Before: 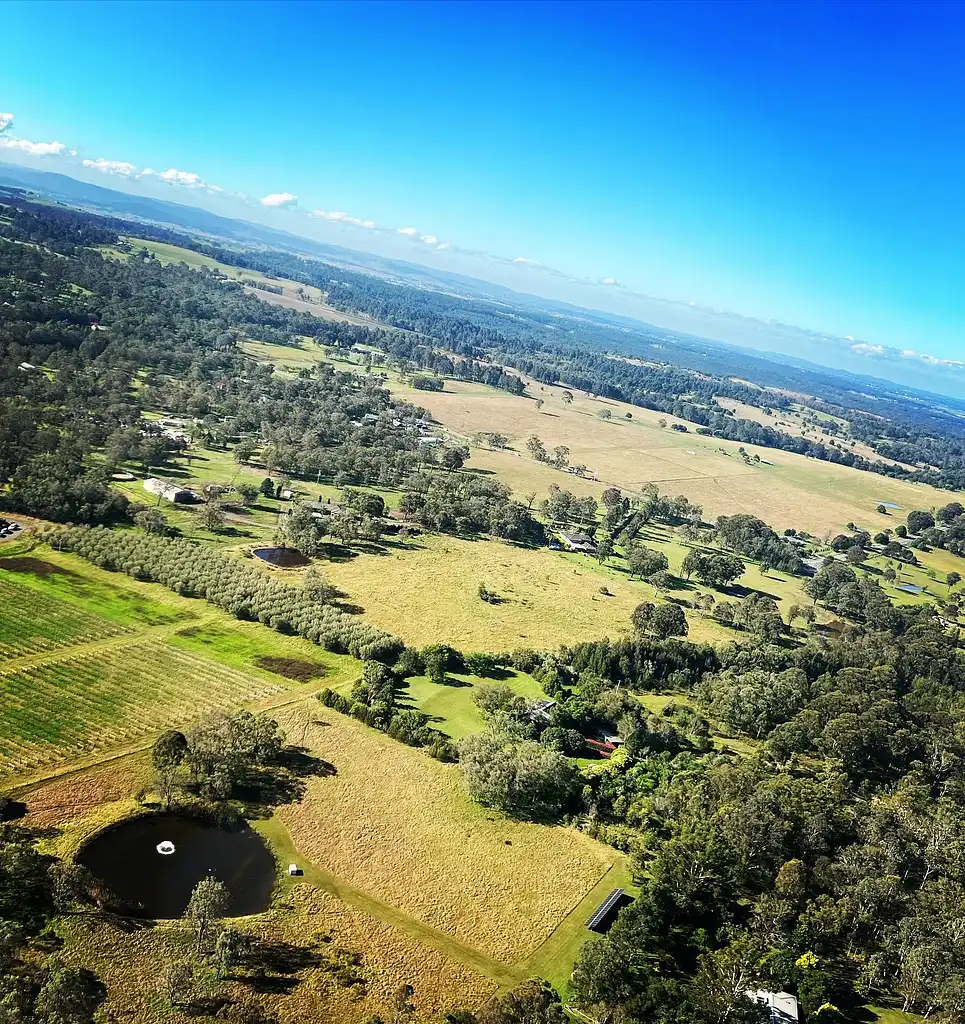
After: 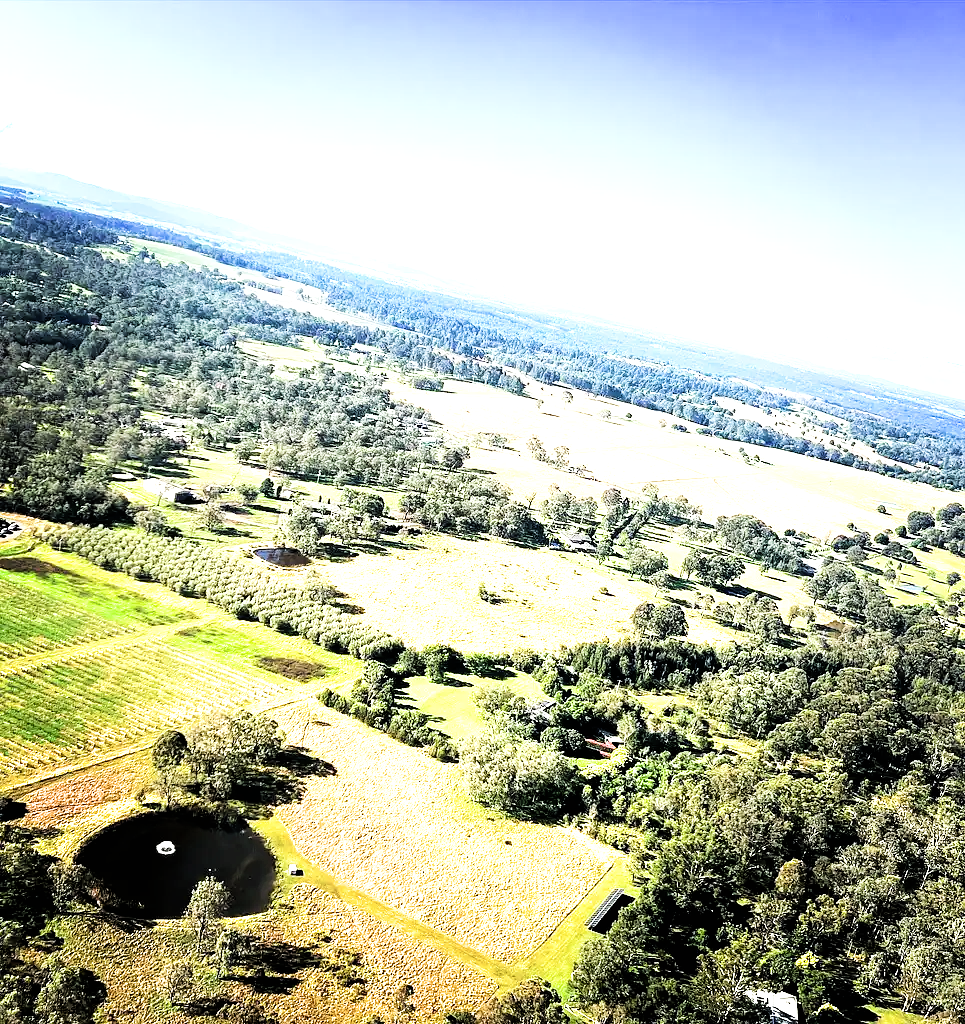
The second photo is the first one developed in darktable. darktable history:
exposure: black level correction 0, exposure 1.388 EV, compensate exposure bias true, compensate highlight preservation false
levels: levels [0, 0.474, 0.947]
color correction: highlights a* -0.137, highlights b* 0.137
filmic rgb: black relative exposure -5 EV, white relative exposure 3.5 EV, hardness 3.19, contrast 1.4, highlights saturation mix -50%
